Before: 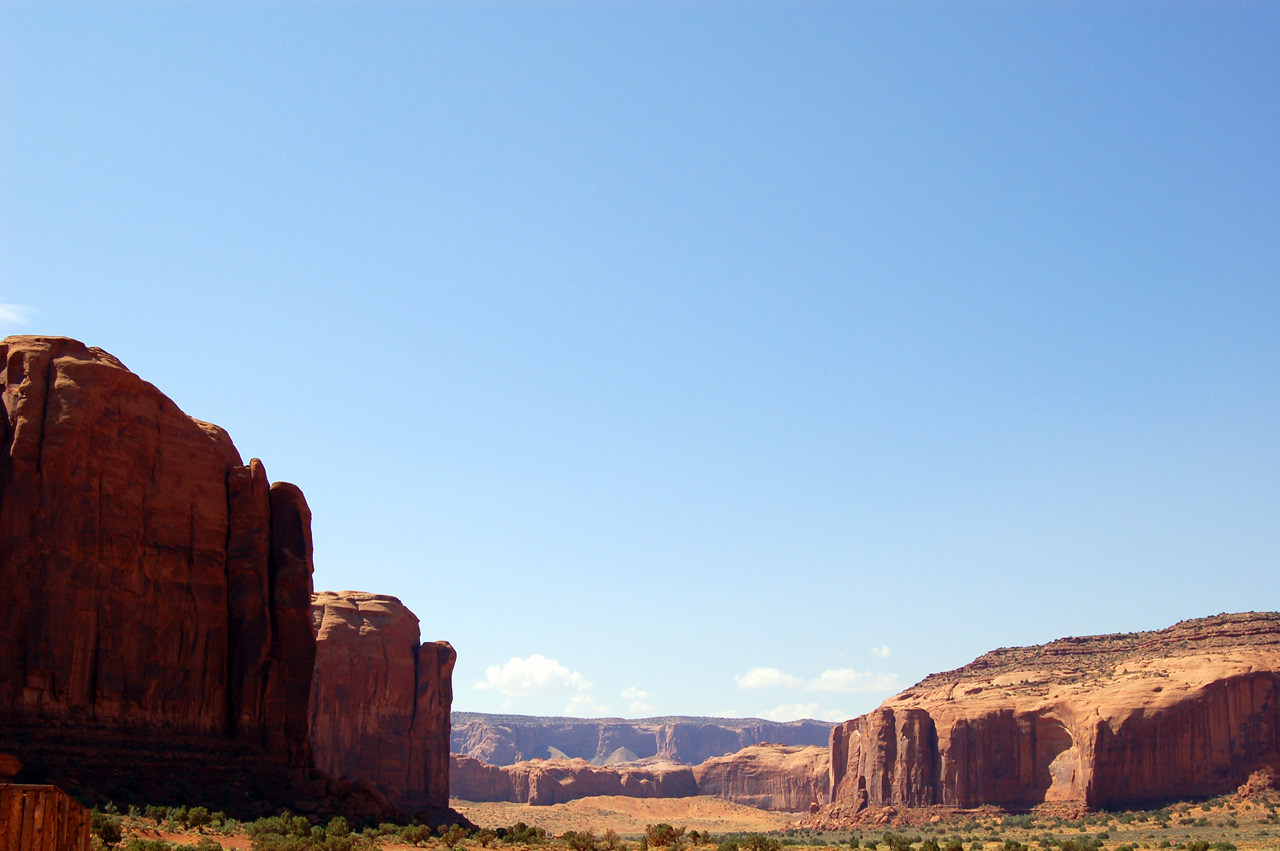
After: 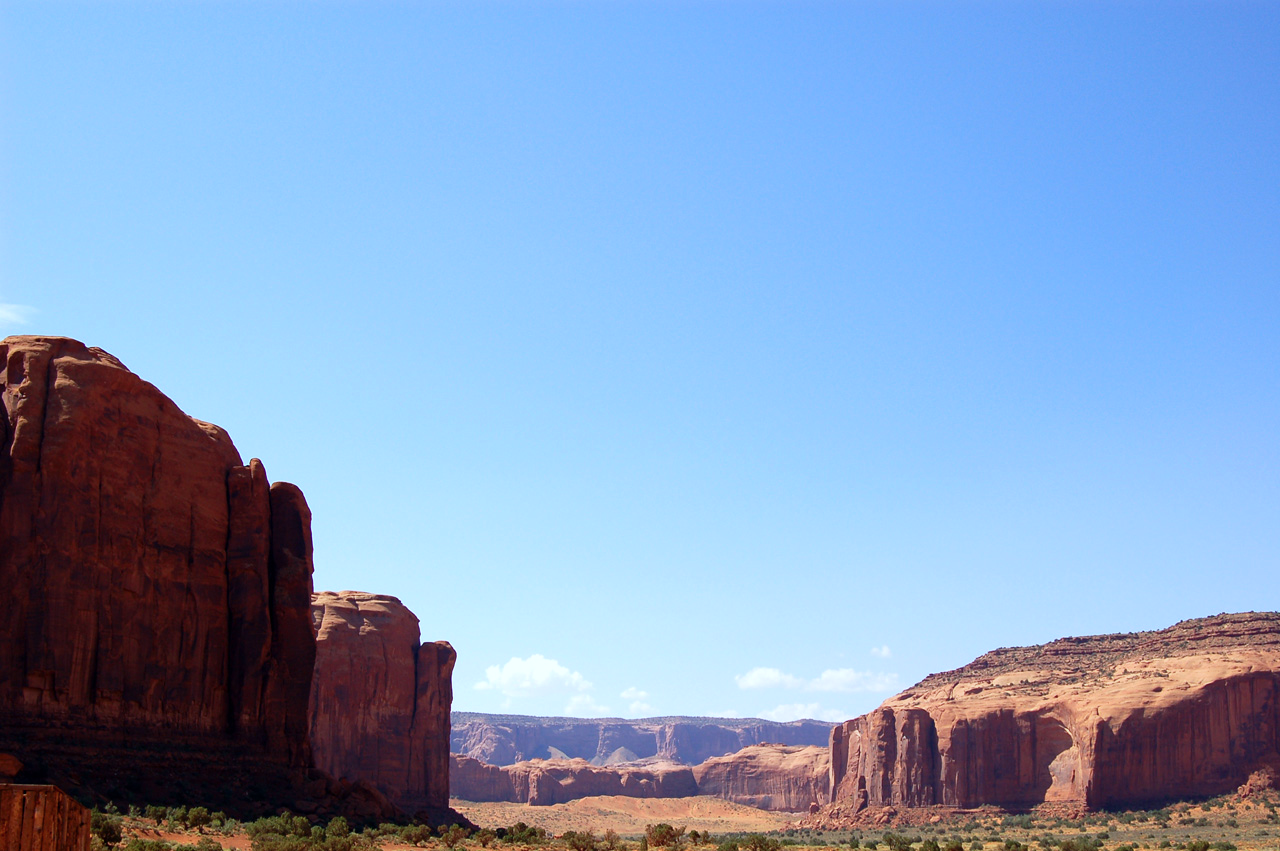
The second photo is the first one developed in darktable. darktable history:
color calibration: gray › normalize channels true, illuminant as shot in camera, x 0.37, y 0.382, temperature 4314.9 K, gamut compression 0
